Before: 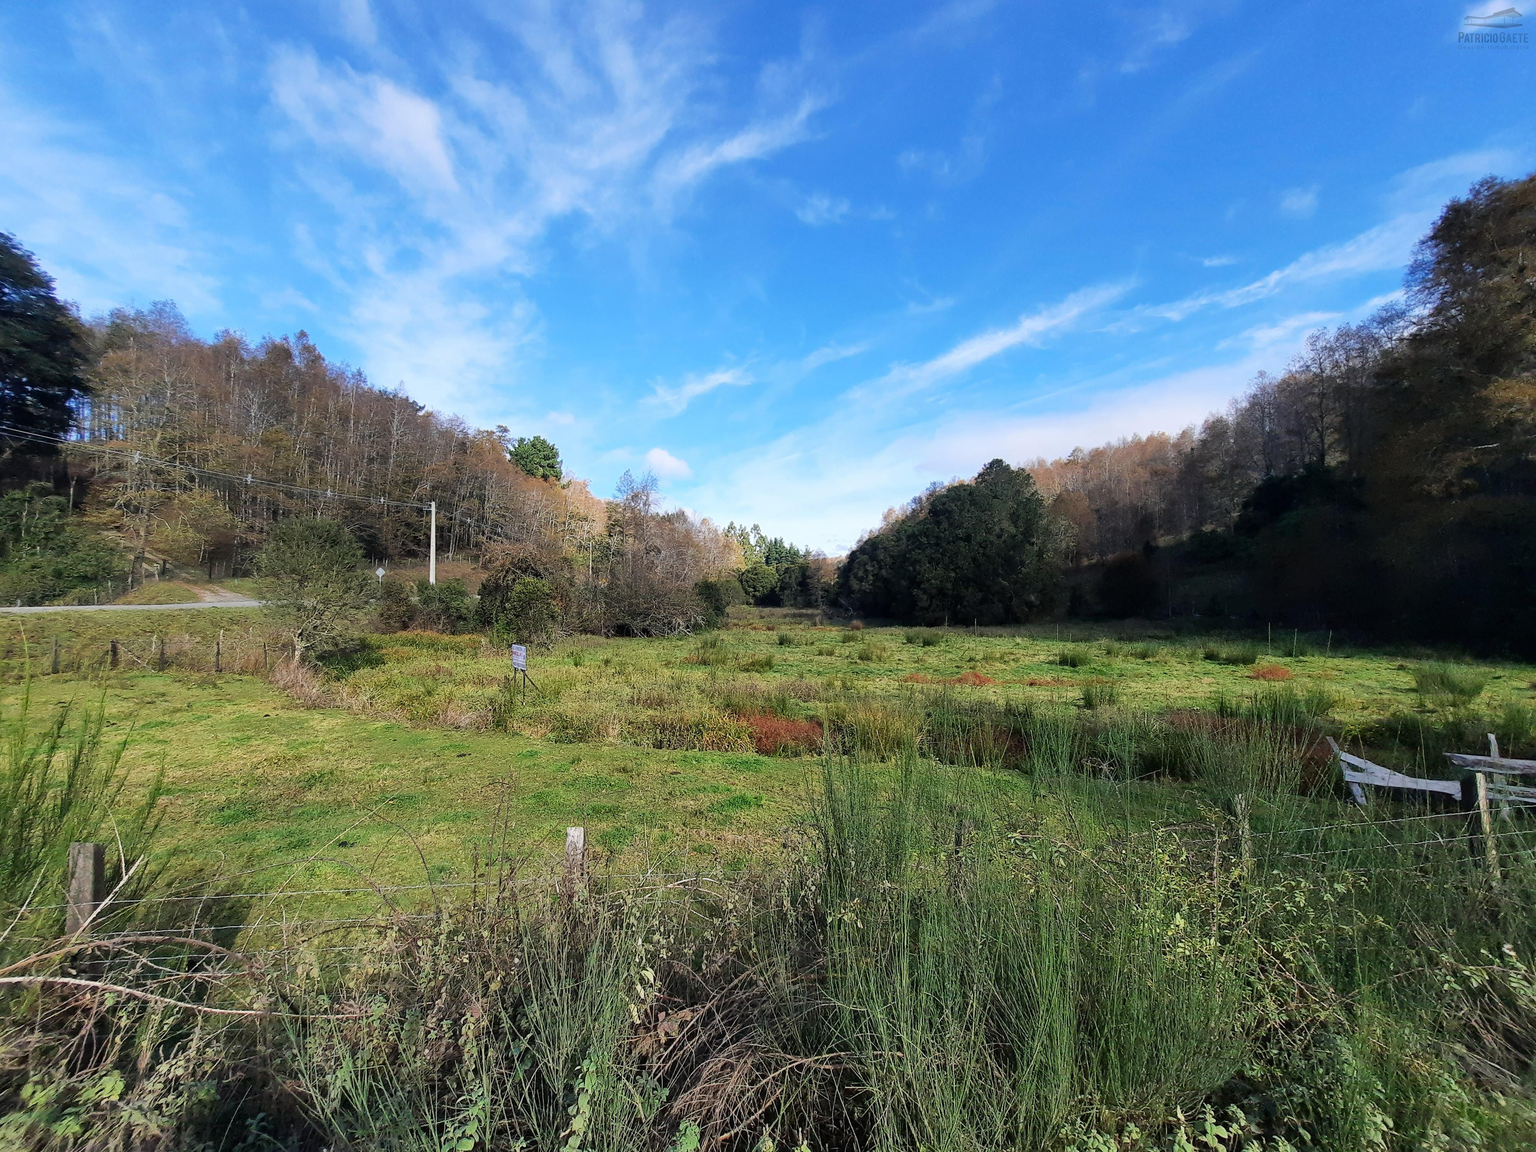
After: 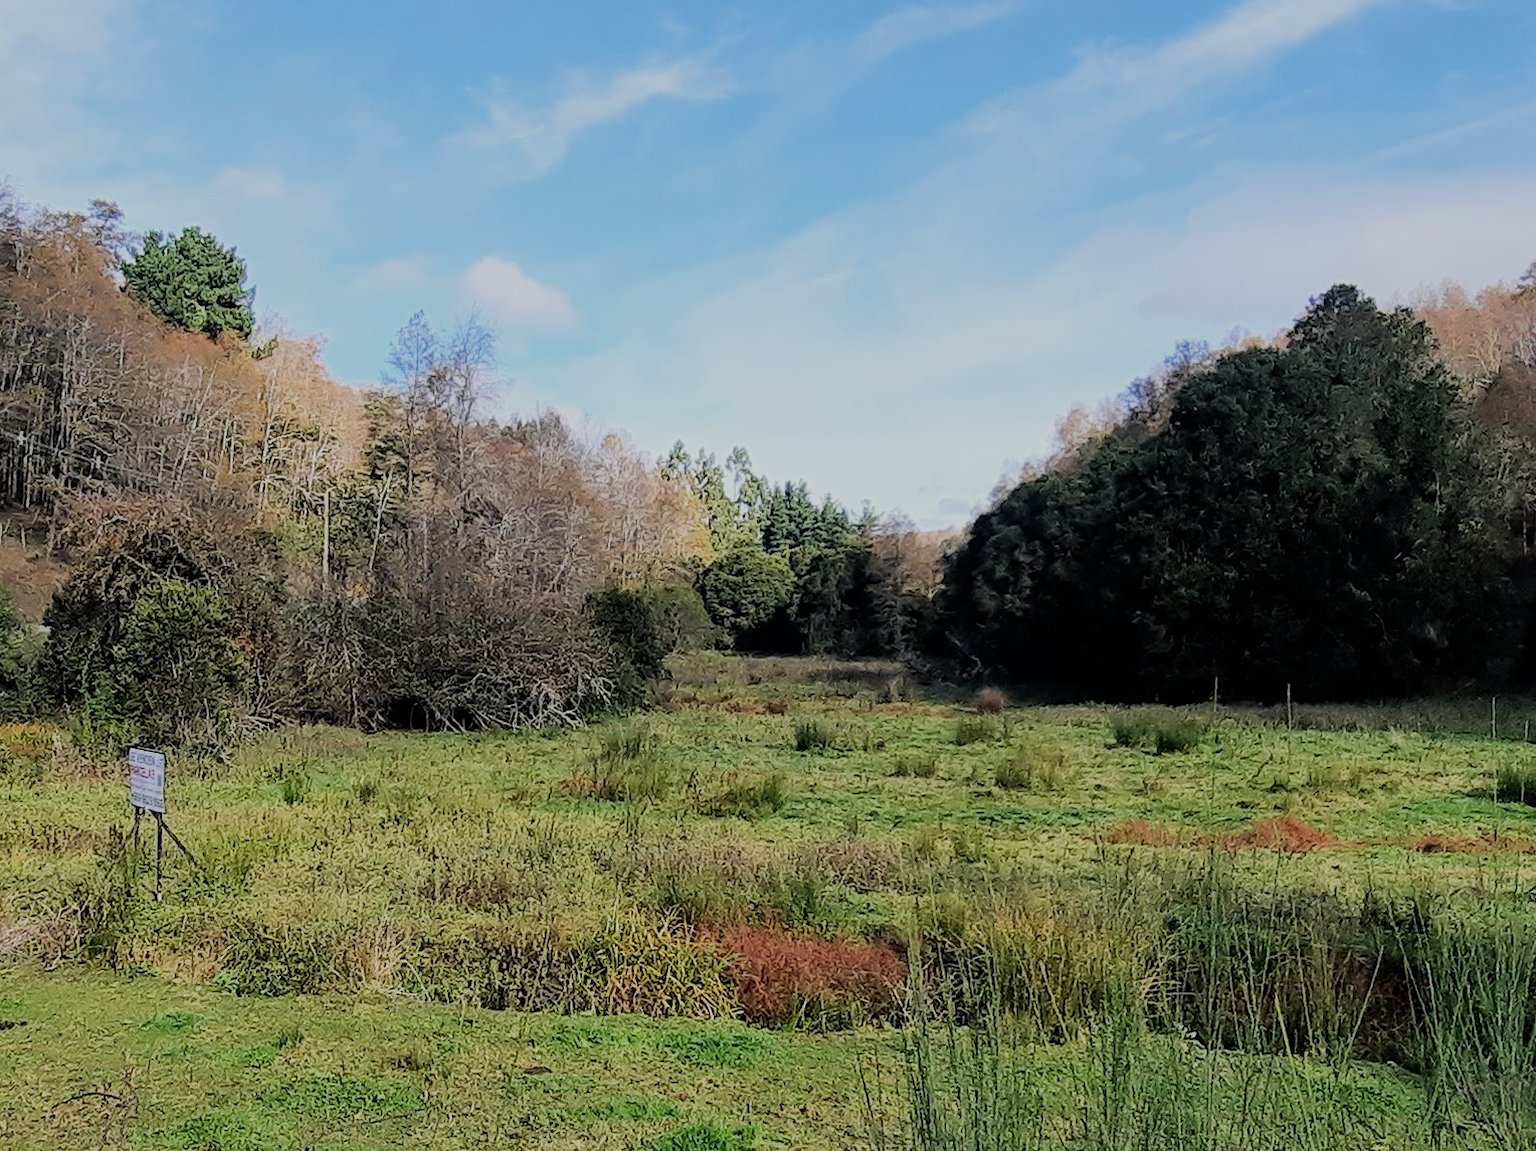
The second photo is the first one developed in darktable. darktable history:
filmic rgb: black relative exposure -7.15 EV, white relative exposure 5.36 EV, hardness 3.02
crop: left 30%, top 30%, right 30%, bottom 30%
